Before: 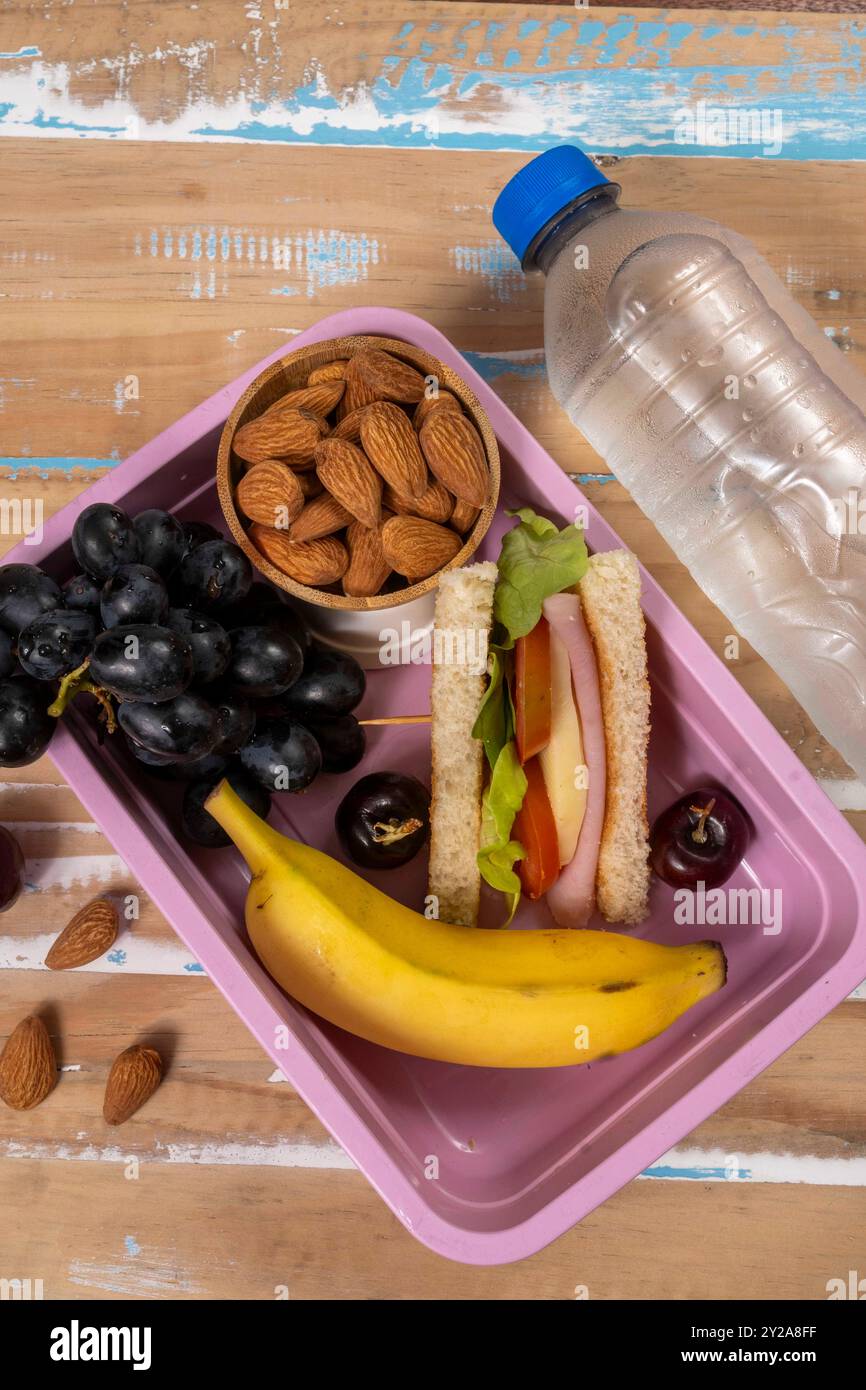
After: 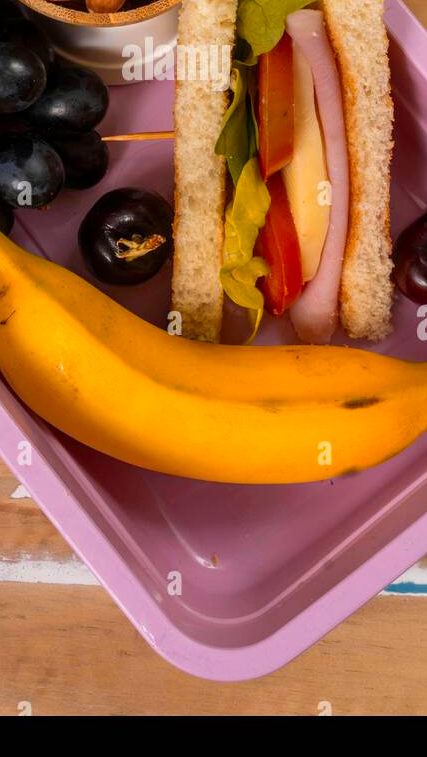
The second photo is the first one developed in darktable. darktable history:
color zones: curves: ch0 [(0, 0.499) (0.143, 0.5) (0.286, 0.5) (0.429, 0.476) (0.571, 0.284) (0.714, 0.243) (0.857, 0.449) (1, 0.499)]; ch1 [(0, 0.532) (0.143, 0.645) (0.286, 0.696) (0.429, 0.211) (0.571, 0.504) (0.714, 0.493) (0.857, 0.495) (1, 0.532)]; ch2 [(0, 0.5) (0.143, 0.5) (0.286, 0.427) (0.429, 0.324) (0.571, 0.5) (0.714, 0.5) (0.857, 0.5) (1, 0.5)]
crop: left 29.79%, top 42.032%, right 20.791%, bottom 3.472%
